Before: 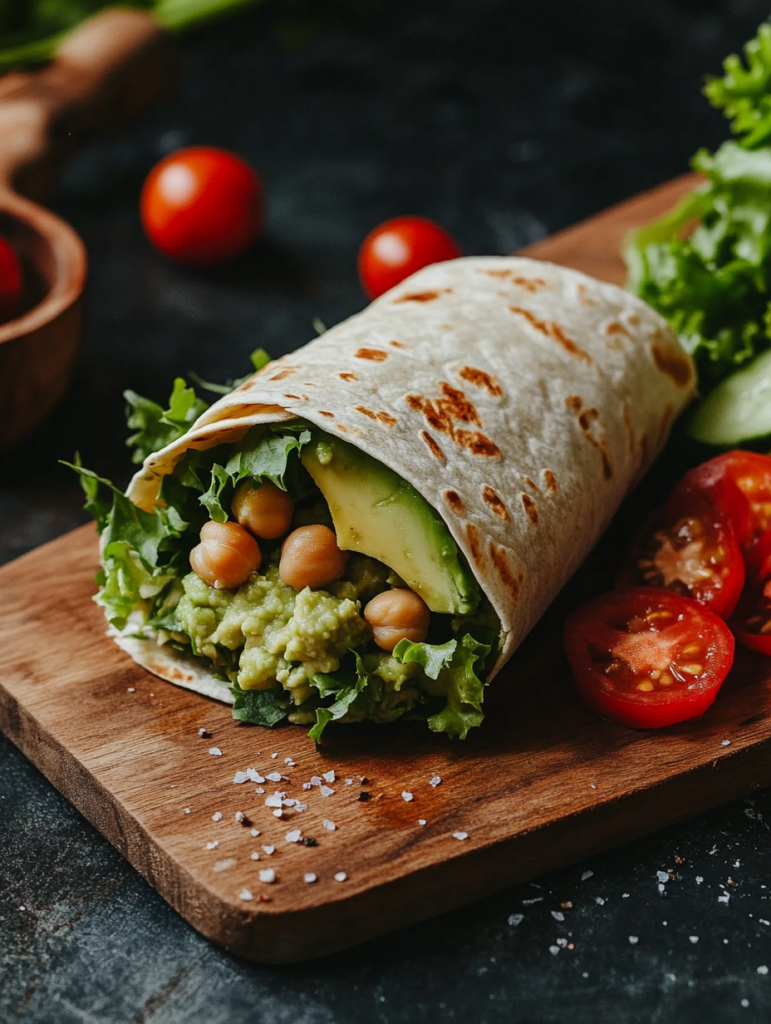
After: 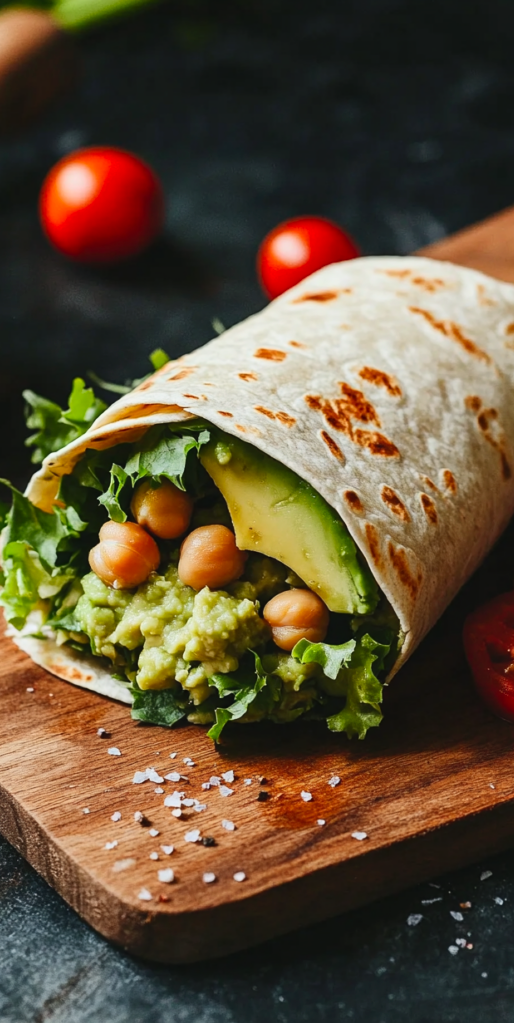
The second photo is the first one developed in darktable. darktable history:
contrast brightness saturation: contrast 0.198, brightness 0.164, saturation 0.227
crop and rotate: left 13.331%, right 19.989%
